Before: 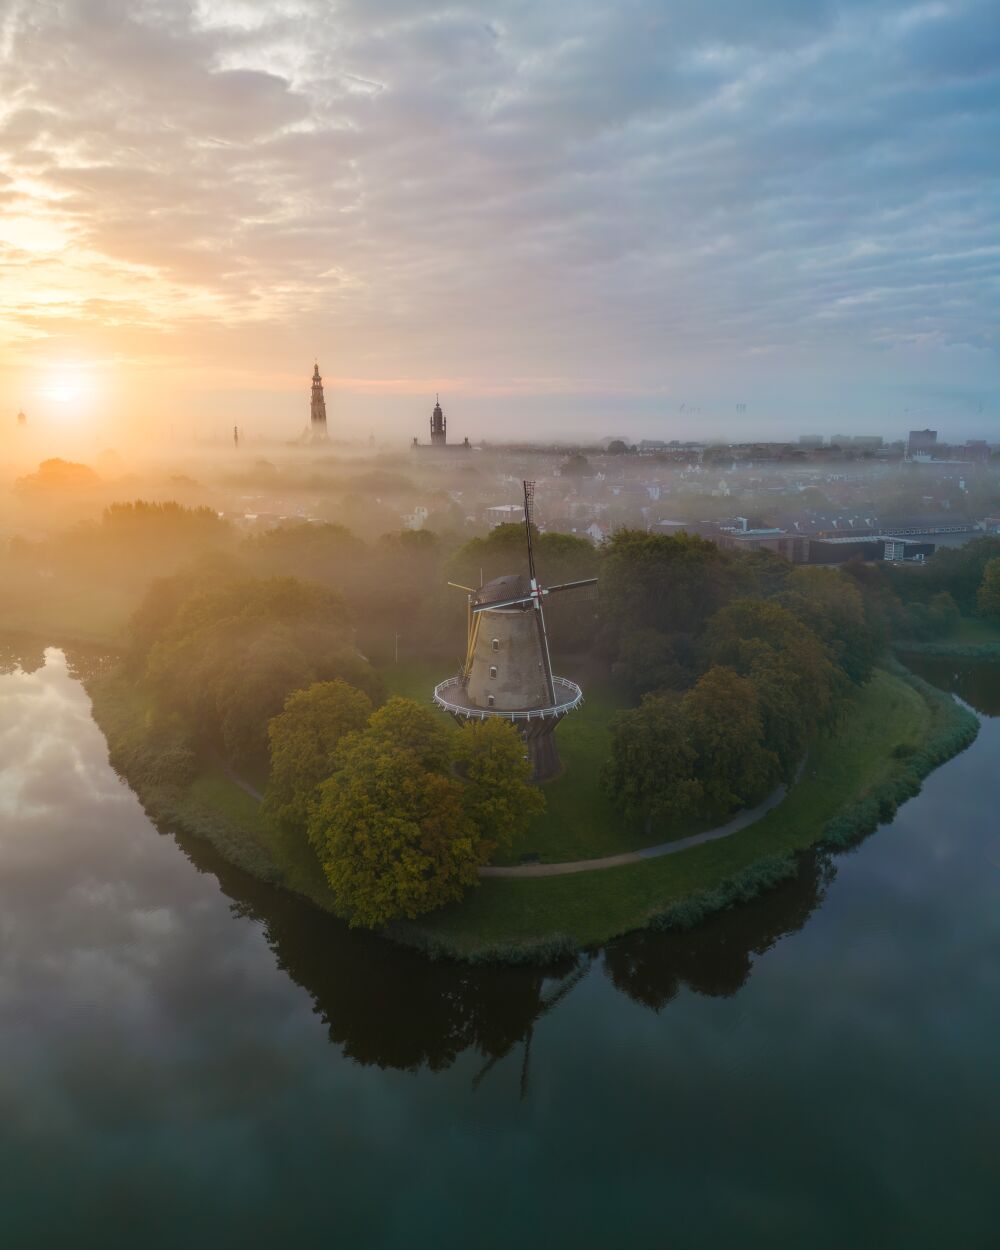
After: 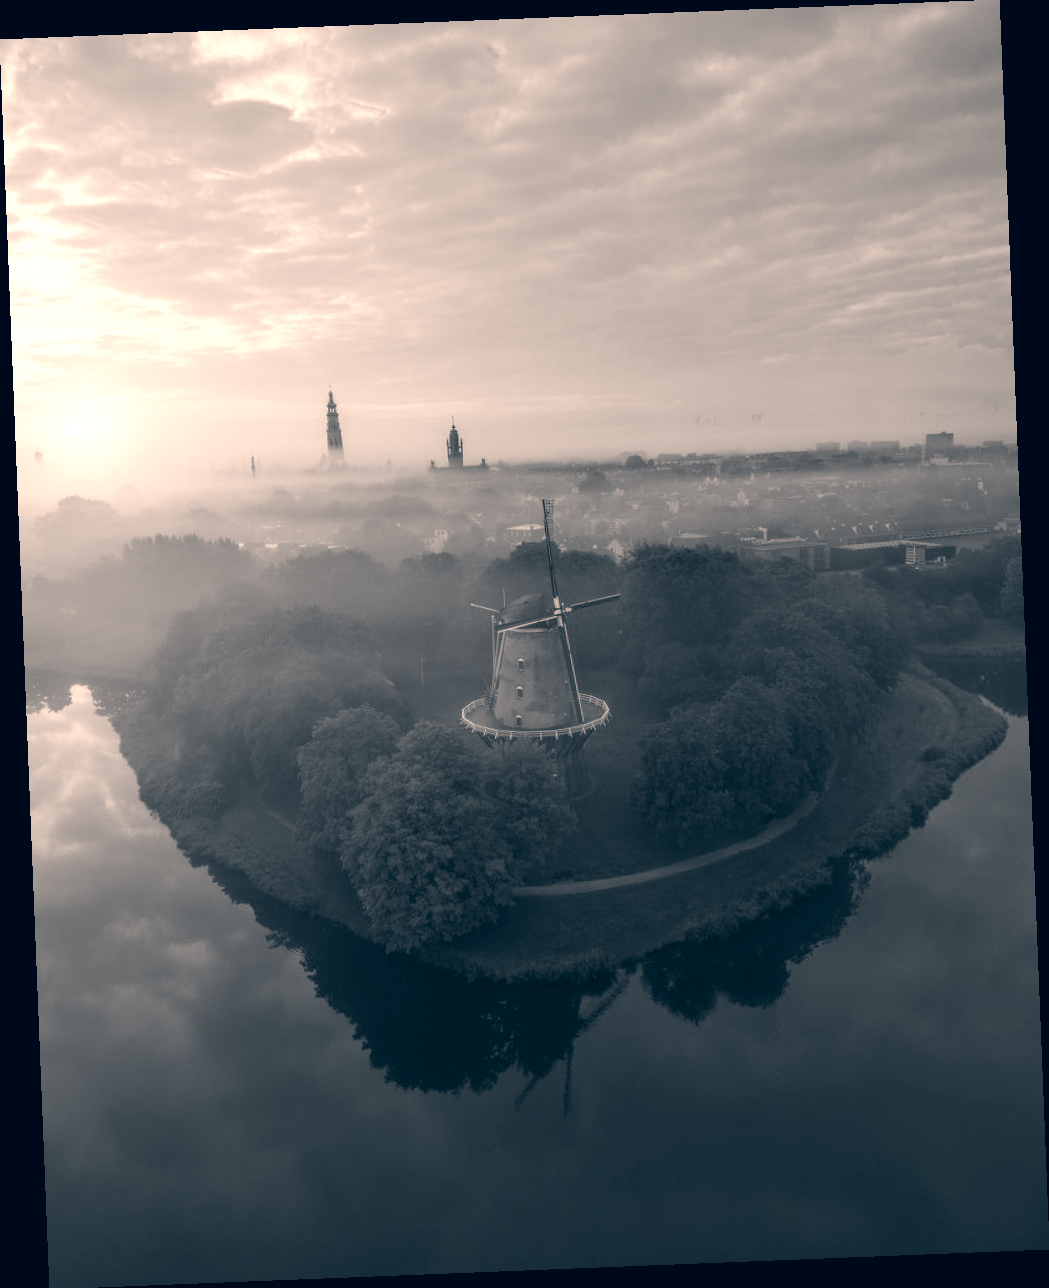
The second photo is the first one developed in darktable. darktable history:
rotate and perspective: rotation -2.29°, automatic cropping off
exposure: exposure 0.2 EV, compensate highlight preservation false
contrast brightness saturation: saturation -1
color balance rgb: linear chroma grading › shadows 16%, perceptual saturation grading › global saturation 8%, perceptual saturation grading › shadows 4%, perceptual brilliance grading › global brilliance 2%, perceptual brilliance grading › highlights 8%, perceptual brilliance grading › shadows -4%, global vibrance 16%, saturation formula JzAzBz (2021)
color correction: highlights a* 10.32, highlights b* 14.66, shadows a* -9.59, shadows b* -15.02
